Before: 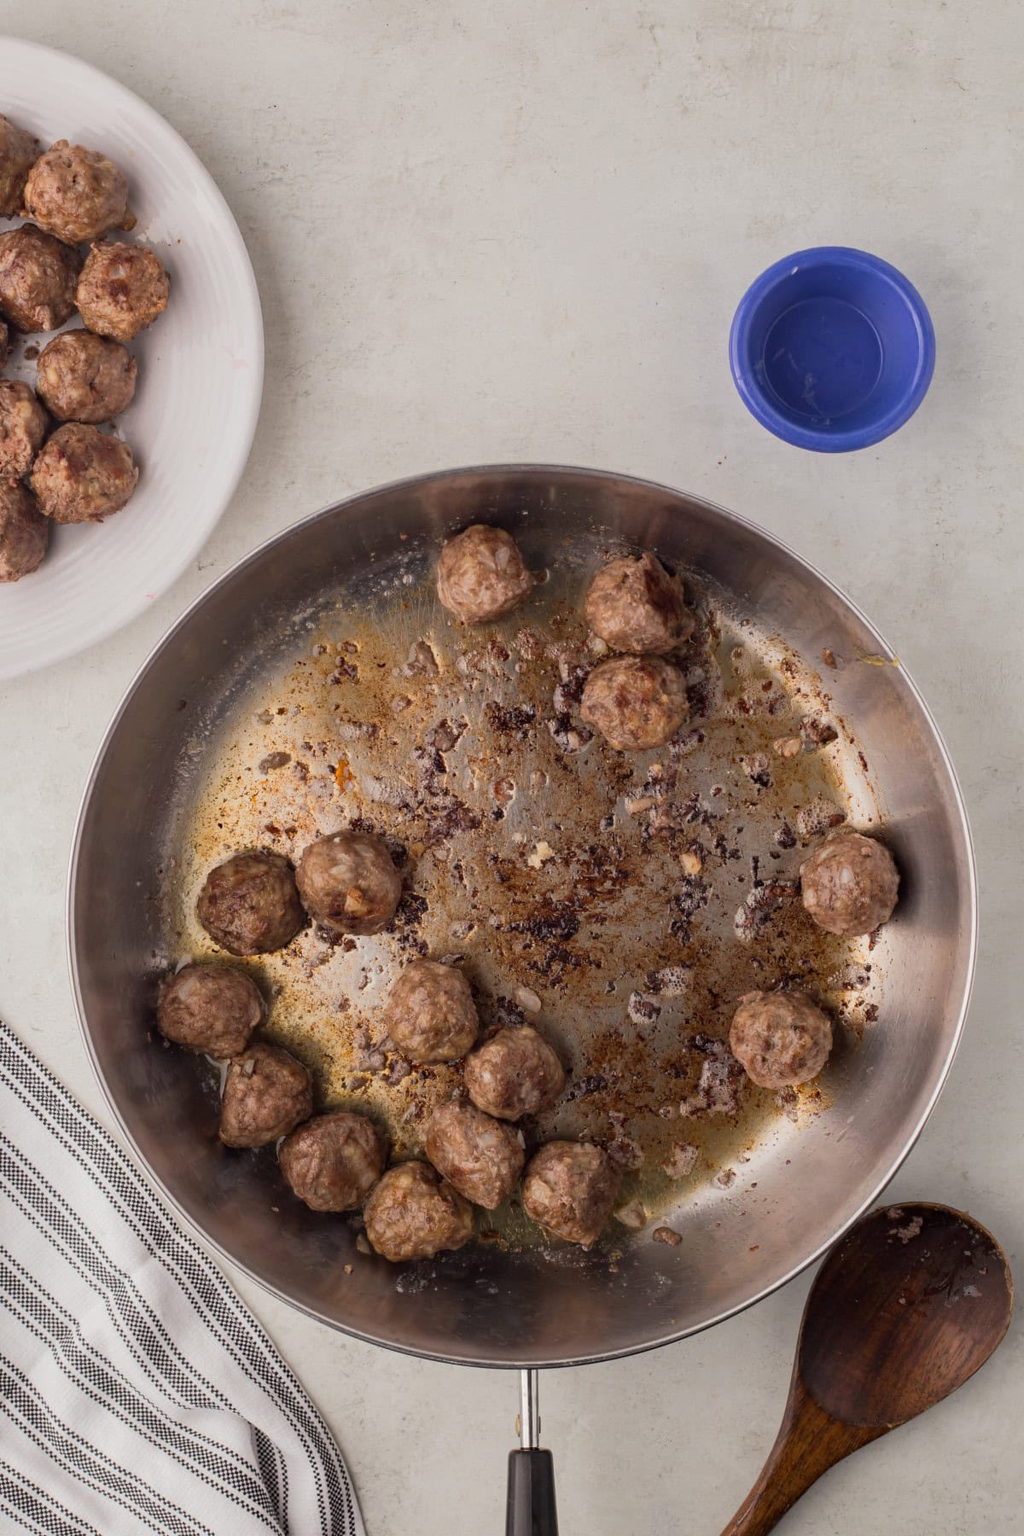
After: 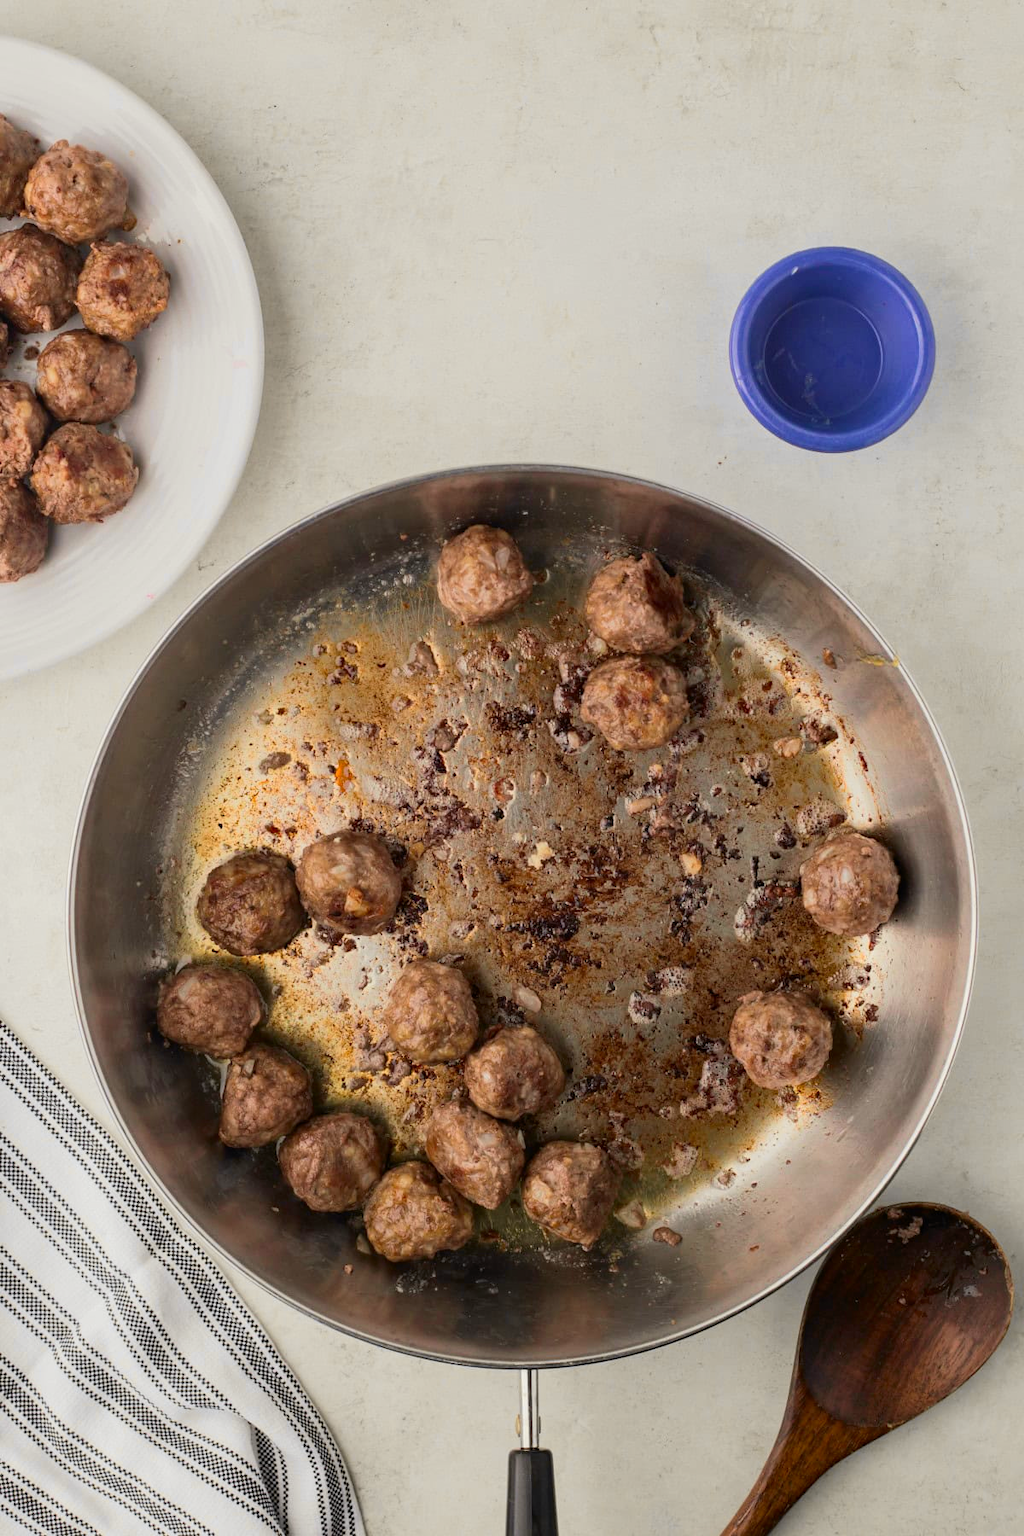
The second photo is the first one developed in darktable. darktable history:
tone curve: curves: ch0 [(0, 0) (0.071, 0.058) (0.266, 0.268) (0.498, 0.542) (0.766, 0.807) (1, 0.983)]; ch1 [(0, 0) (0.346, 0.307) (0.408, 0.387) (0.463, 0.465) (0.482, 0.493) (0.502, 0.499) (0.517, 0.505) (0.55, 0.554) (0.597, 0.61) (0.651, 0.698) (1, 1)]; ch2 [(0, 0) (0.346, 0.34) (0.434, 0.46) (0.485, 0.494) (0.5, 0.498) (0.509, 0.517) (0.526, 0.539) (0.583, 0.603) (0.625, 0.659) (1, 1)], color space Lab, independent channels, preserve colors none
